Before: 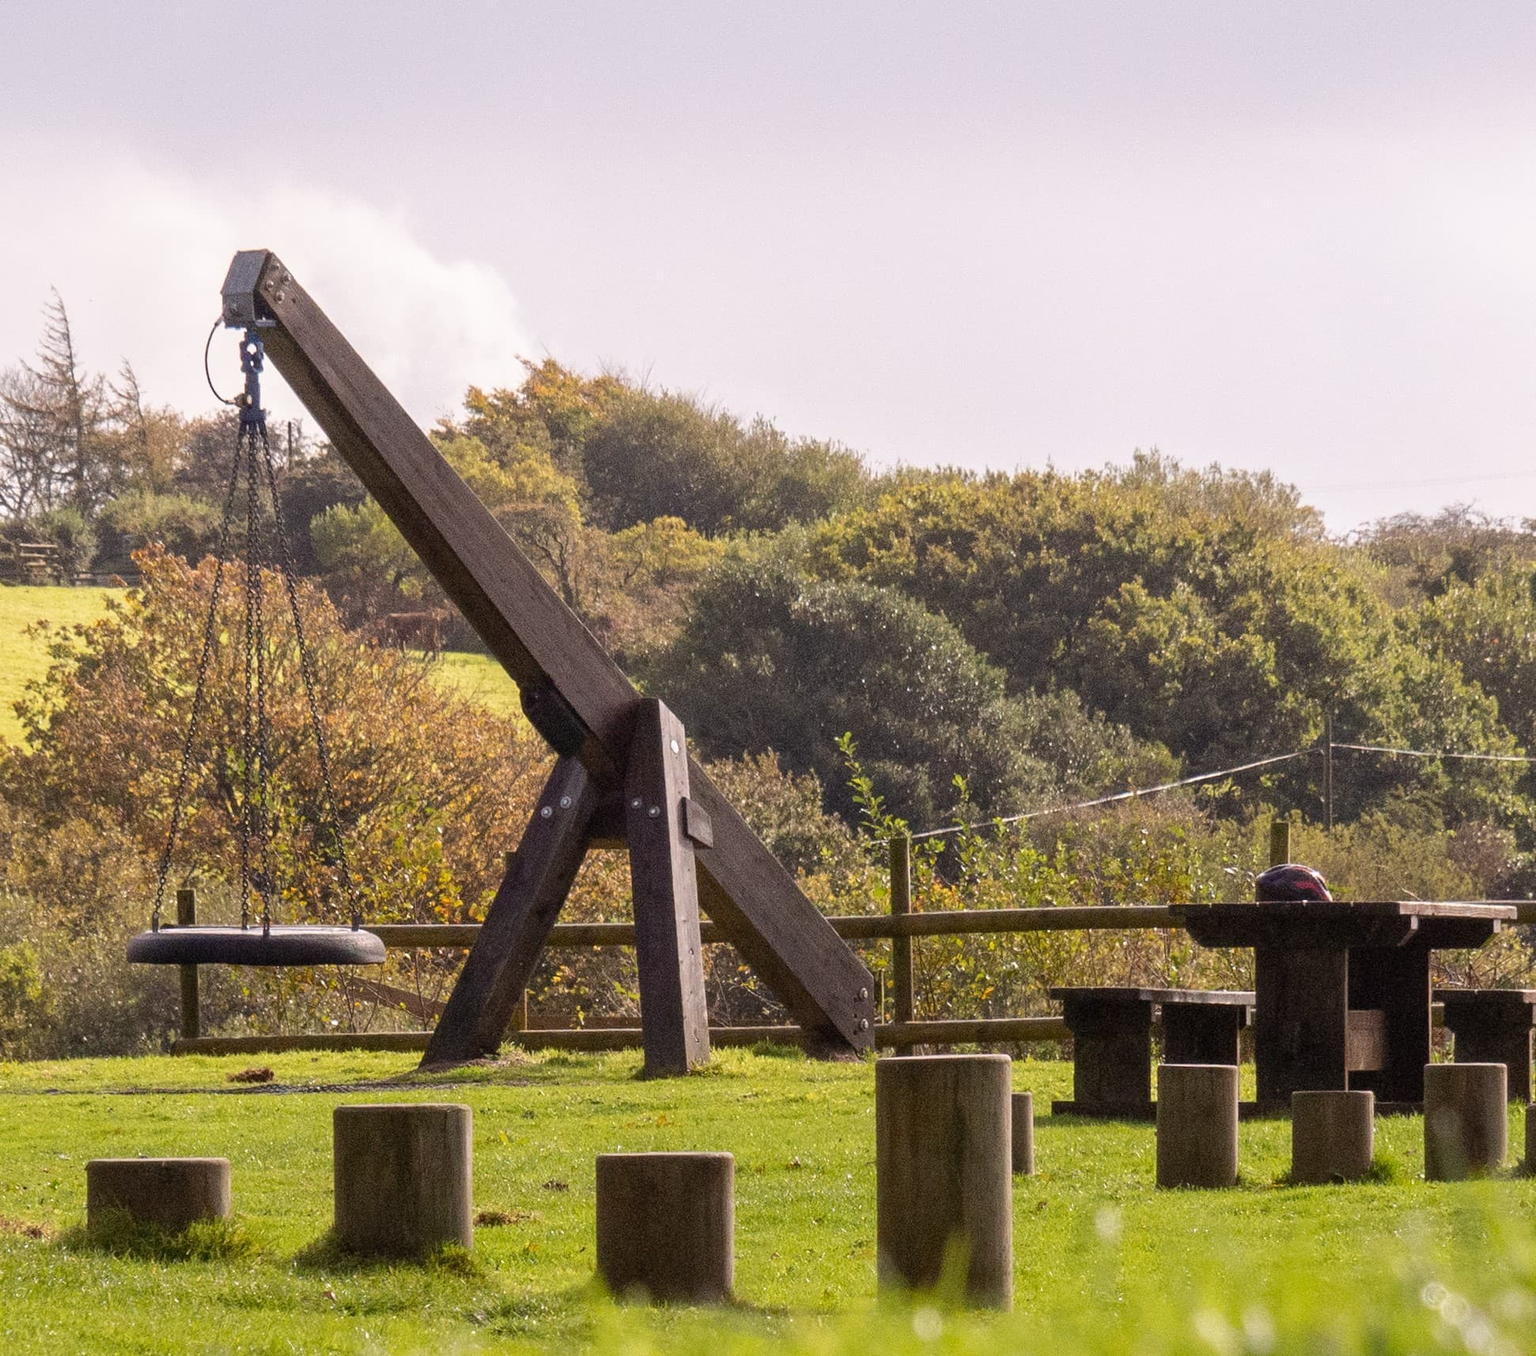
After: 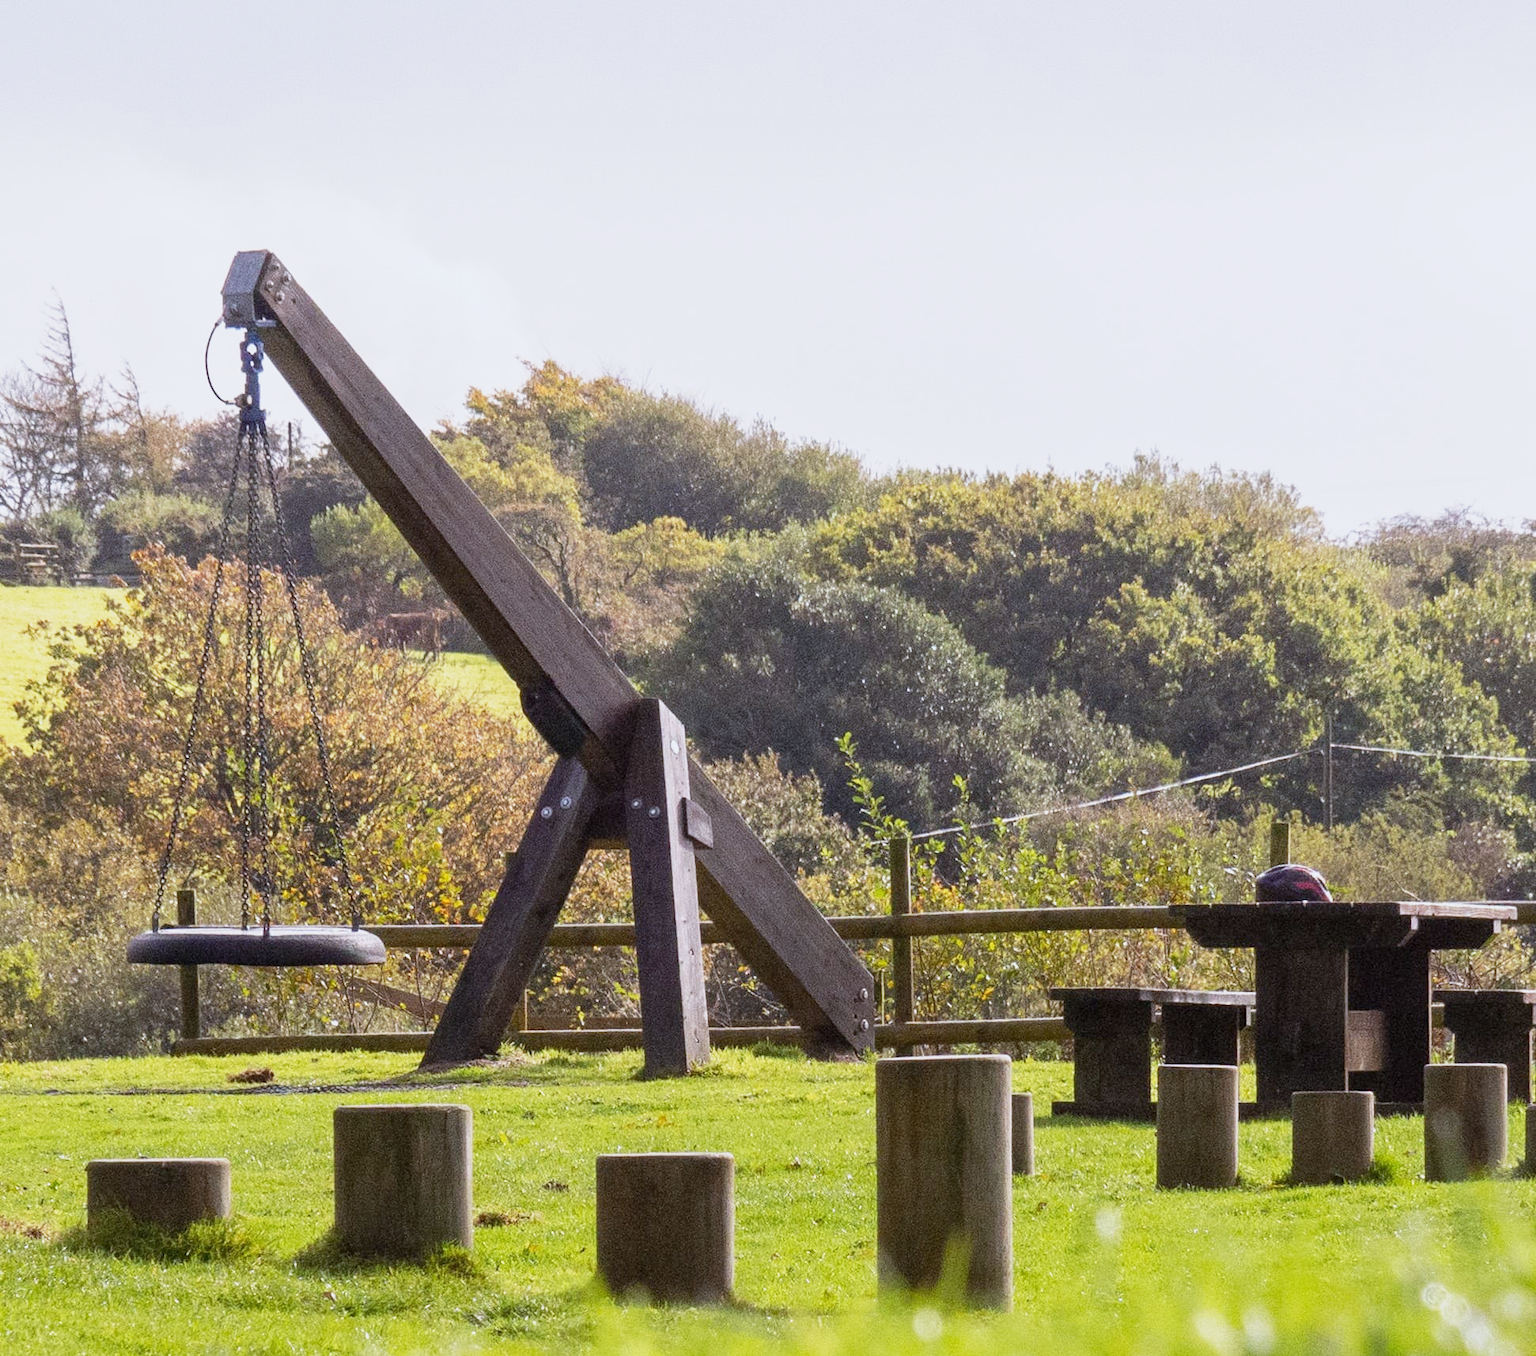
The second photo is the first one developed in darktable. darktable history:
white balance: red 0.931, blue 1.11
base curve: curves: ch0 [(0, 0) (0.088, 0.125) (0.176, 0.251) (0.354, 0.501) (0.613, 0.749) (1, 0.877)], preserve colors none
